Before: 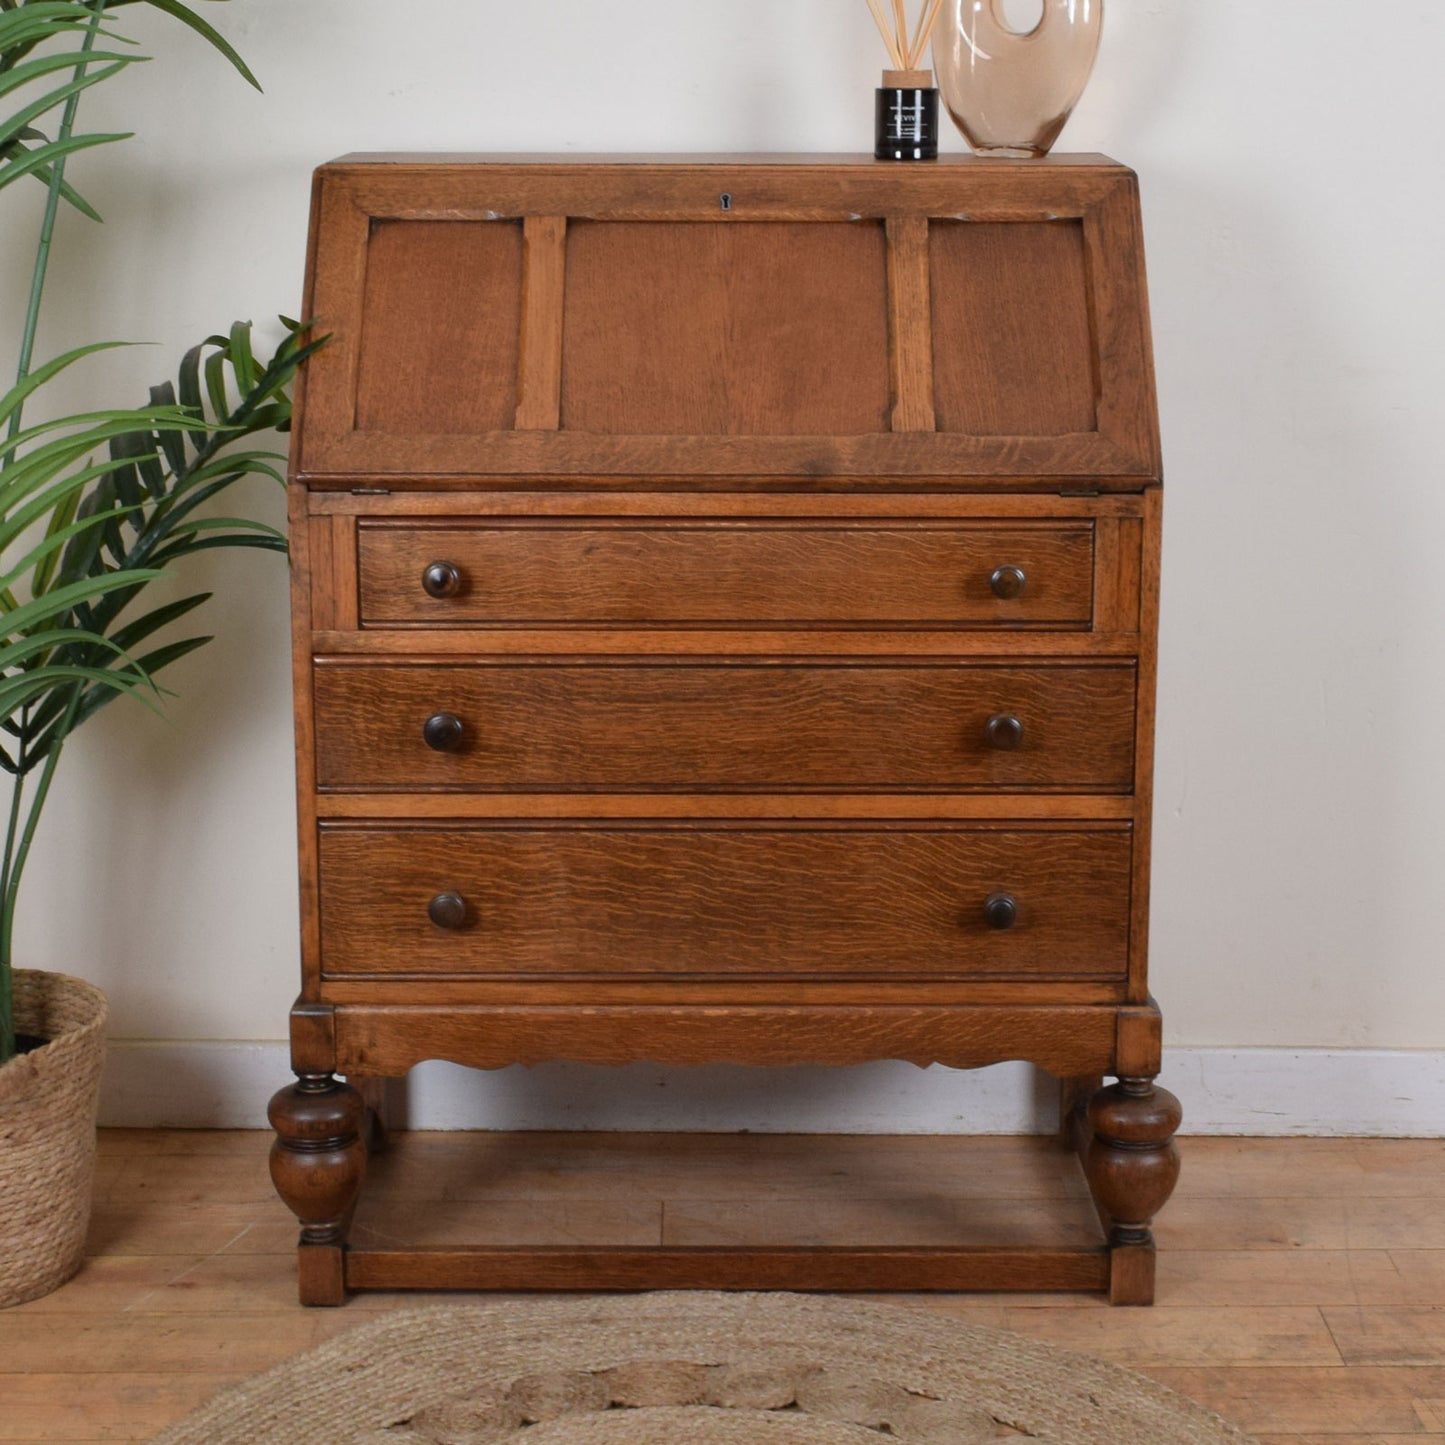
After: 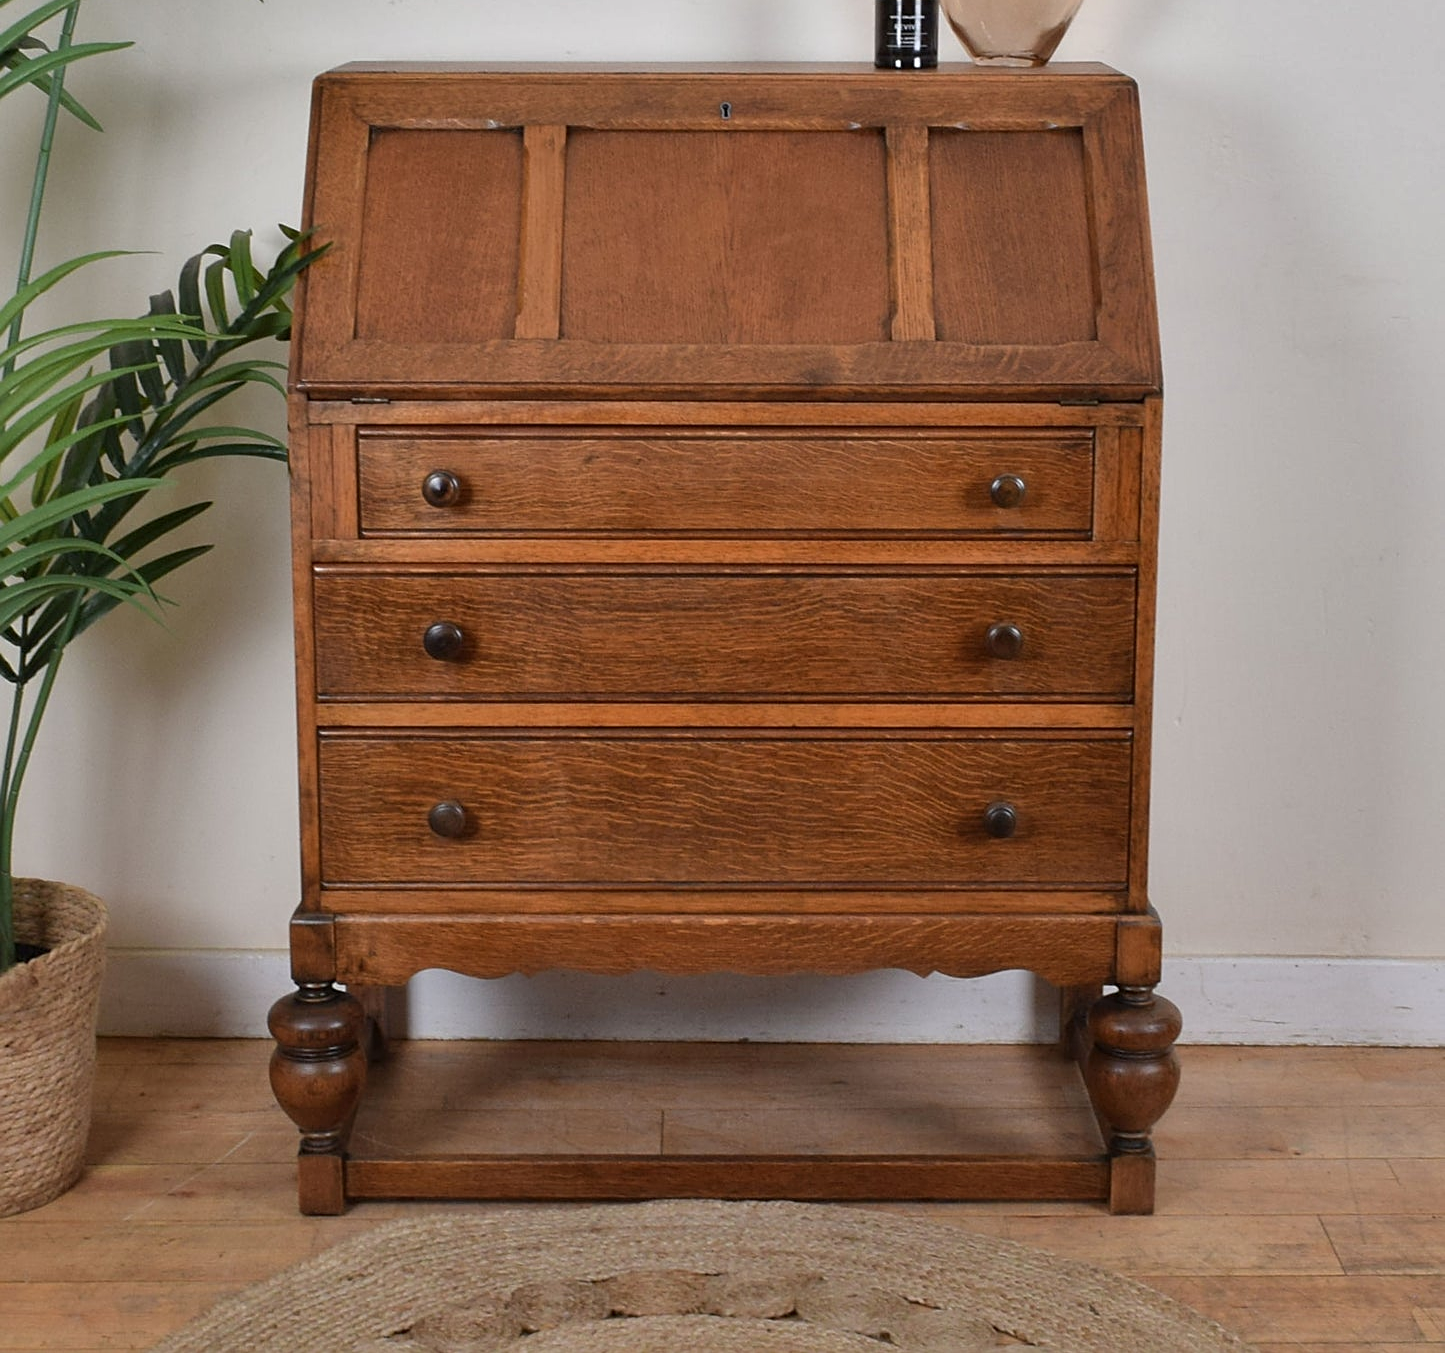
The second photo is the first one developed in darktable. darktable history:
crop and rotate: top 6.302%
sharpen: on, module defaults
shadows and highlights: soften with gaussian
